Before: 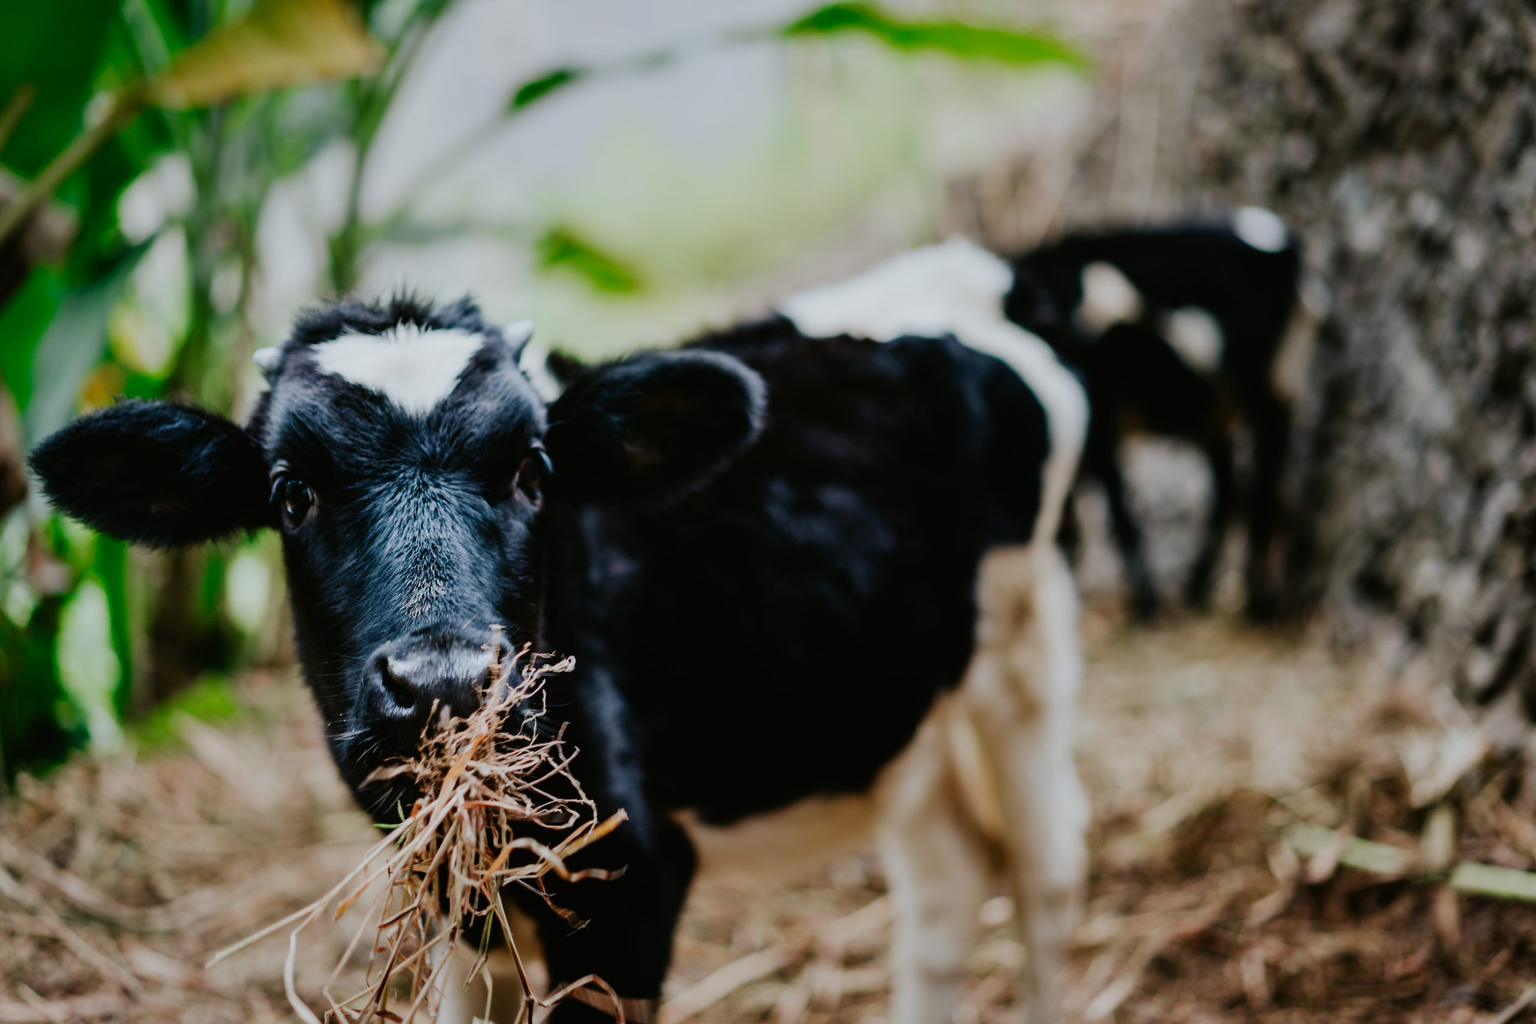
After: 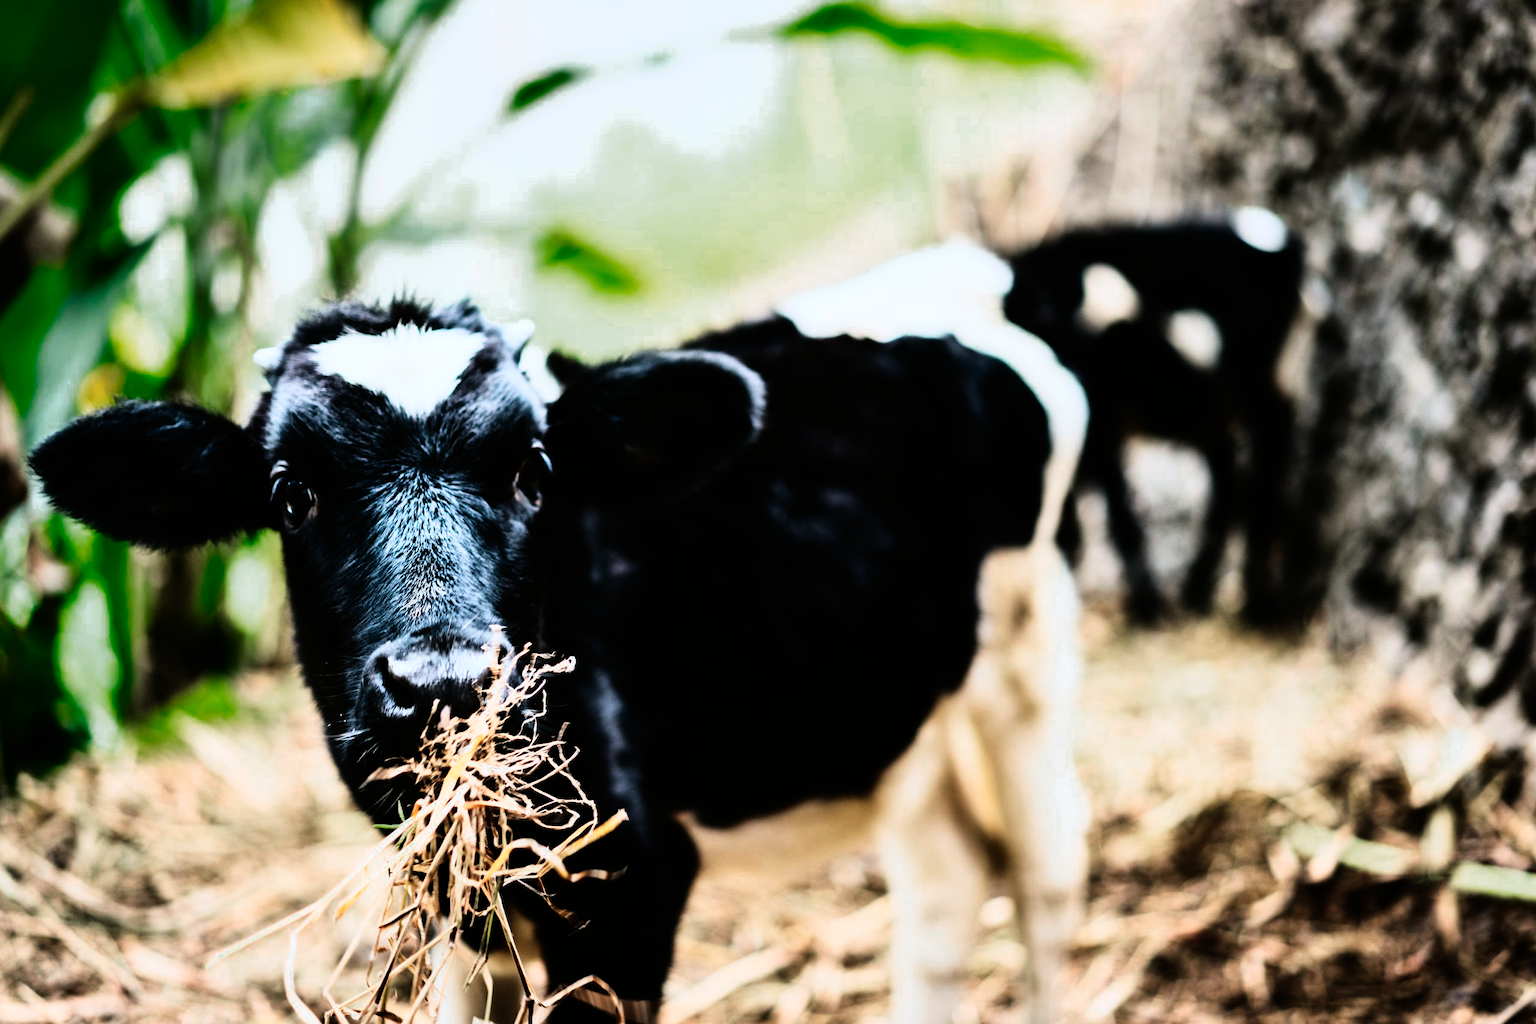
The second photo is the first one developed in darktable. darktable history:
rgb curve: curves: ch0 [(0, 0) (0.21, 0.15) (0.24, 0.21) (0.5, 0.75) (0.75, 0.96) (0.89, 0.99) (1, 1)]; ch1 [(0, 0.02) (0.21, 0.13) (0.25, 0.2) (0.5, 0.67) (0.75, 0.9) (0.89, 0.97) (1, 1)]; ch2 [(0, 0.02) (0.21, 0.13) (0.25, 0.2) (0.5, 0.67) (0.75, 0.9) (0.89, 0.97) (1, 1)], compensate middle gray true
color zones: curves: ch0 [(0, 0.558) (0.143, 0.548) (0.286, 0.447) (0.429, 0.259) (0.571, 0.5) (0.714, 0.5) (0.857, 0.593) (1, 0.558)]; ch1 [(0, 0.543) (0.01, 0.544) (0.12, 0.492) (0.248, 0.458) (0.5, 0.534) (0.748, 0.5) (0.99, 0.469) (1, 0.543)]; ch2 [(0, 0.507) (0.143, 0.522) (0.286, 0.505) (0.429, 0.5) (0.571, 0.5) (0.714, 0.5) (0.857, 0.5) (1, 0.507)]
